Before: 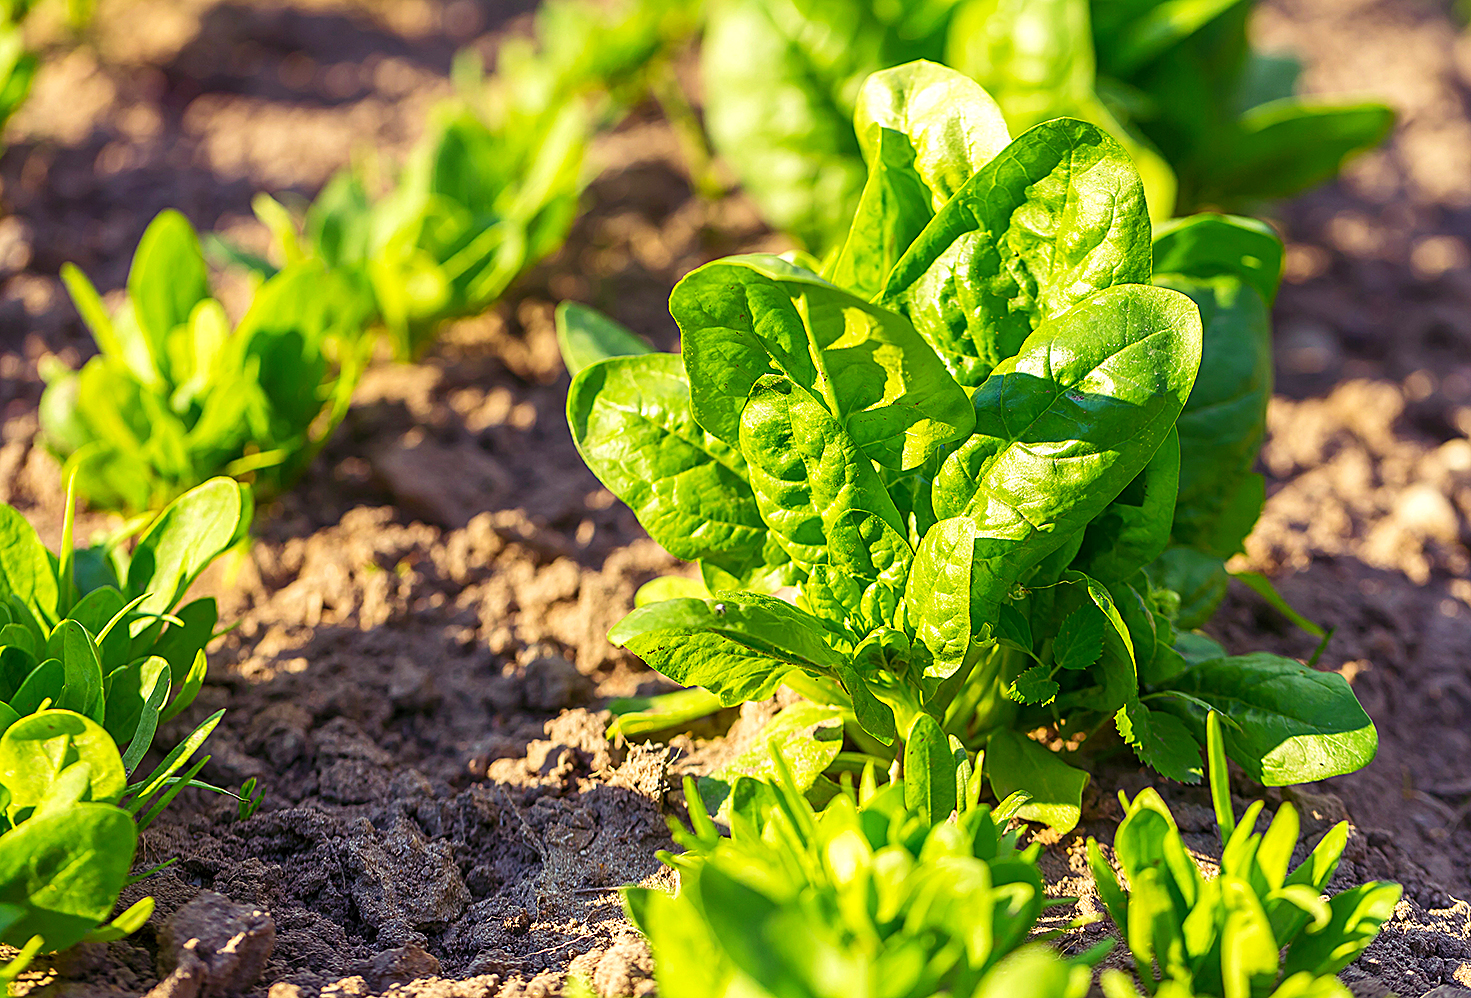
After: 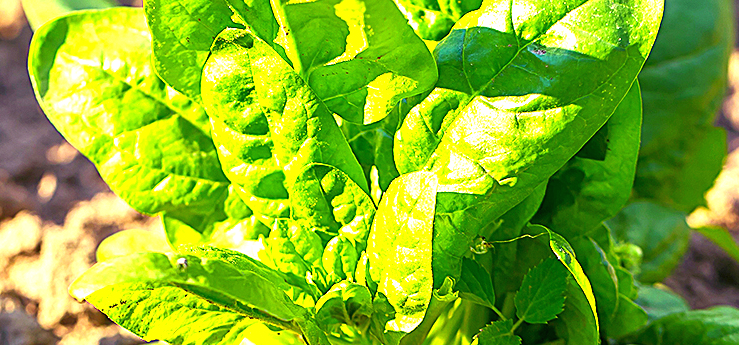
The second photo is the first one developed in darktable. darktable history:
exposure: black level correction 0, exposure 0.95 EV, compensate exposure bias true, compensate highlight preservation false
crop: left 36.607%, top 34.735%, right 13.146%, bottom 30.611%
